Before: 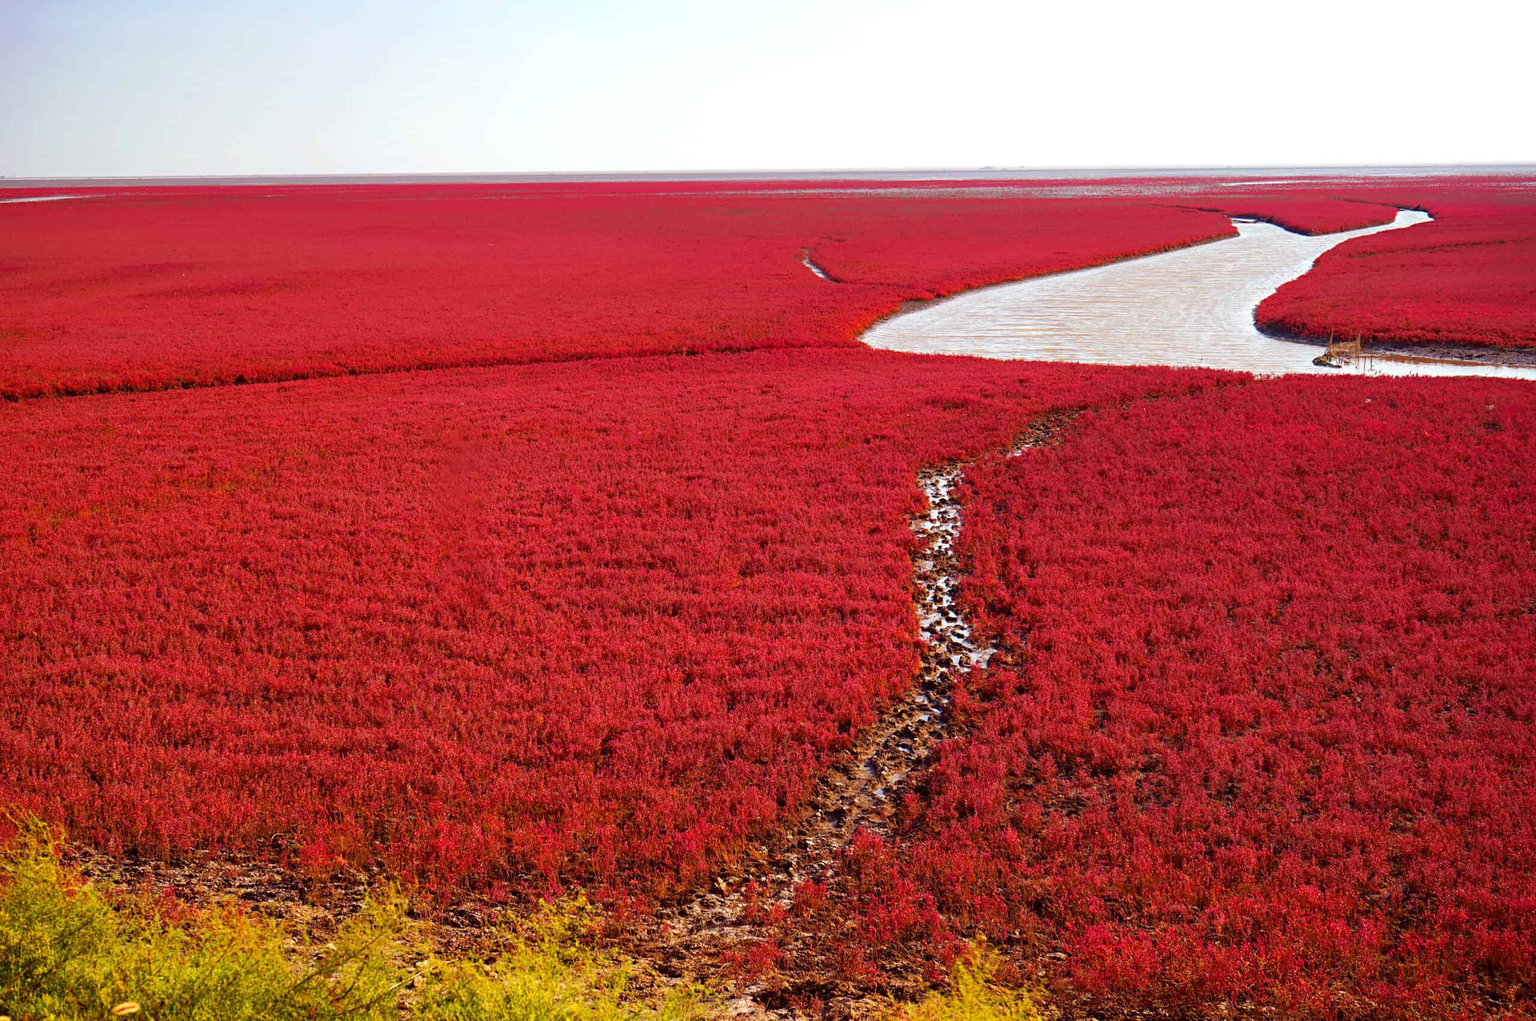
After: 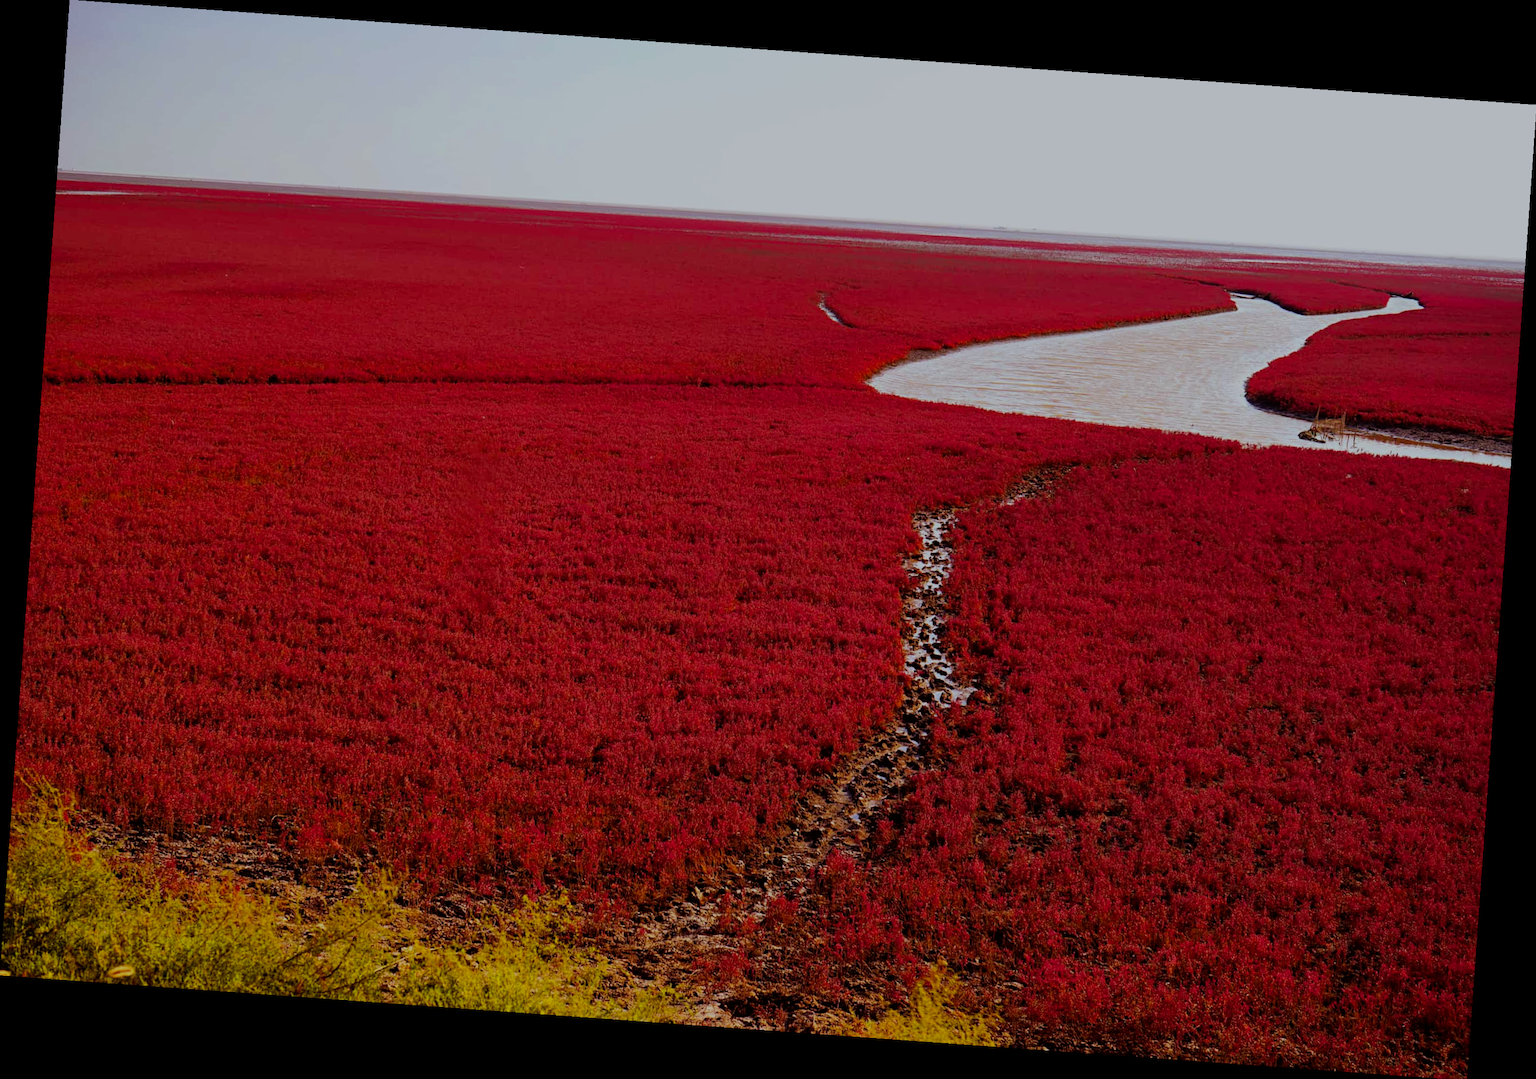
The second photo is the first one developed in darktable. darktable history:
rotate and perspective: rotation 4.1°, automatic cropping off
white balance: red 0.925, blue 1.046
rgb levels: mode RGB, independent channels, levels [[0, 0.5, 1], [0, 0.521, 1], [0, 0.536, 1]]
exposure: black level correction 0, exposure -0.721 EV, compensate highlight preservation false
filmic rgb: black relative exposure -7.65 EV, white relative exposure 4.56 EV, hardness 3.61, contrast 1.05
